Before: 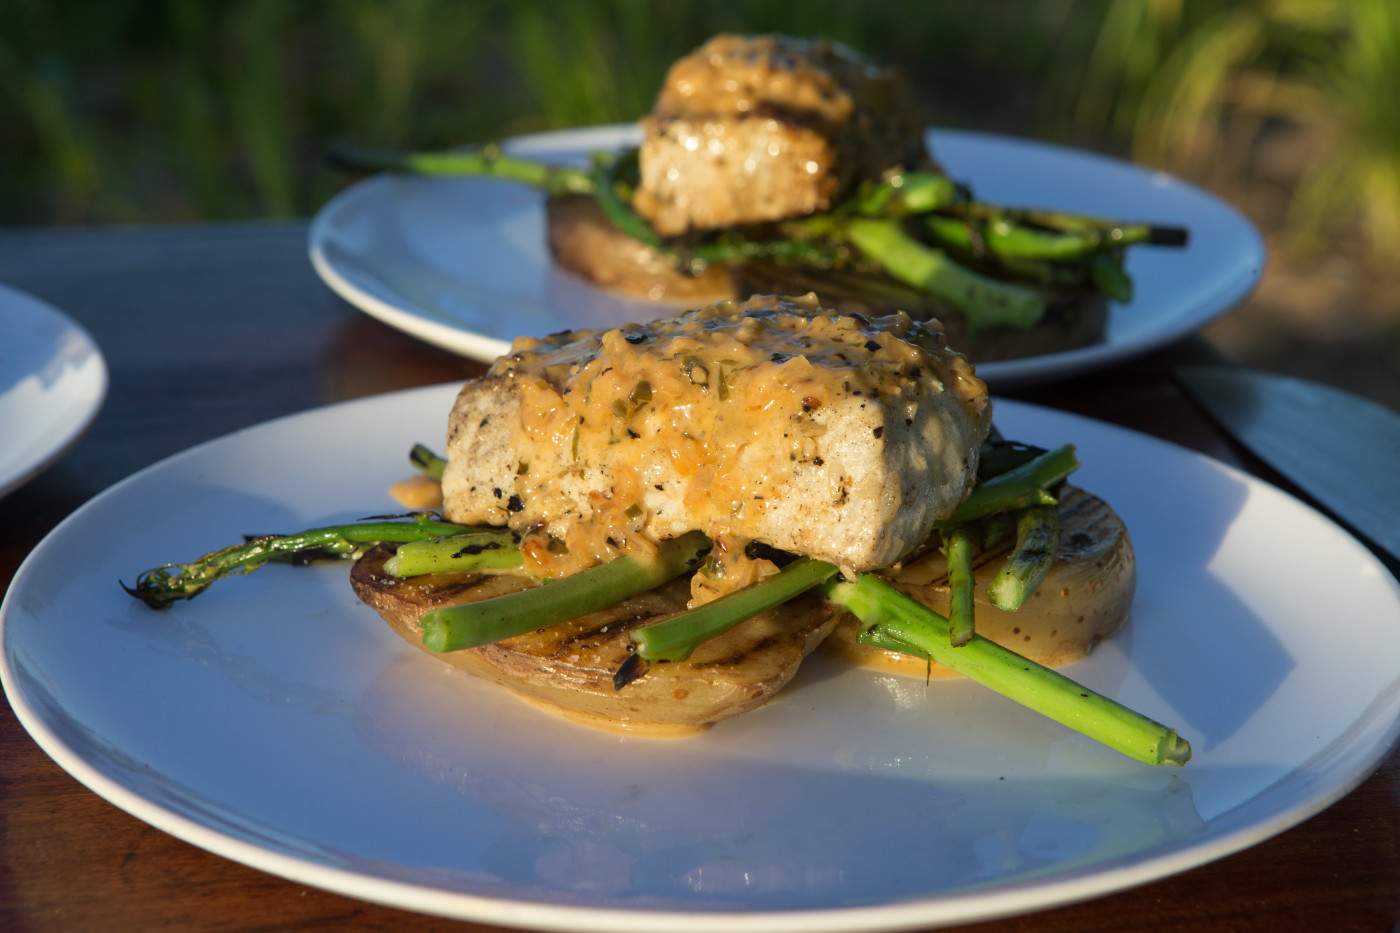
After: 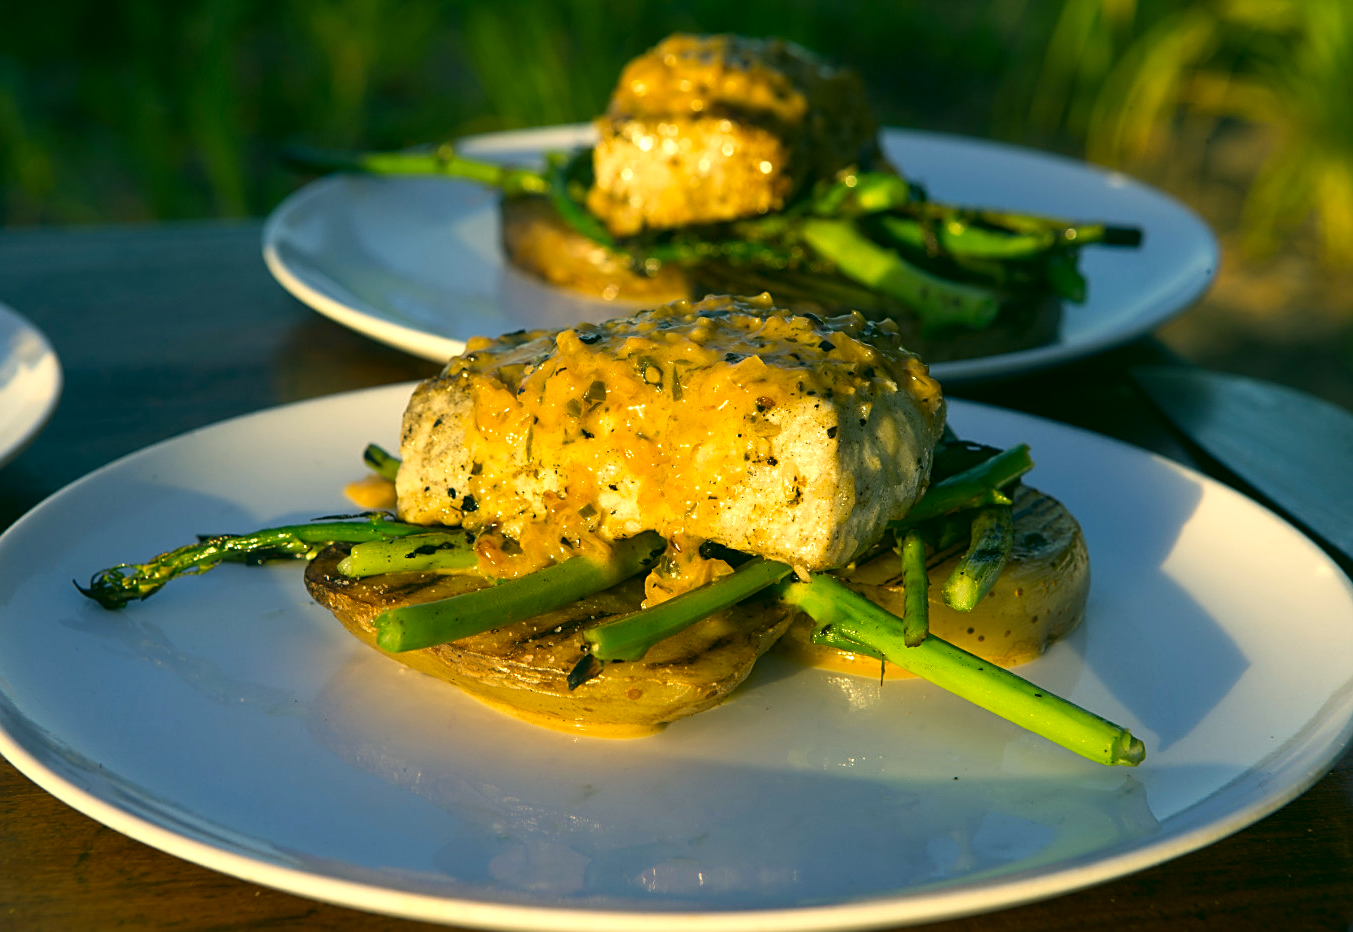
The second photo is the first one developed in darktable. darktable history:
crop and rotate: left 3.309%
sharpen: on, module defaults
color correction: highlights a* 4.88, highlights b* 24.47, shadows a* -15.58, shadows b* 3.73
color balance rgb: linear chroma grading › global chroma 15.368%, perceptual saturation grading › global saturation 0.901%, perceptual brilliance grading › highlights 10.025%, perceptual brilliance grading › shadows -4.96%
